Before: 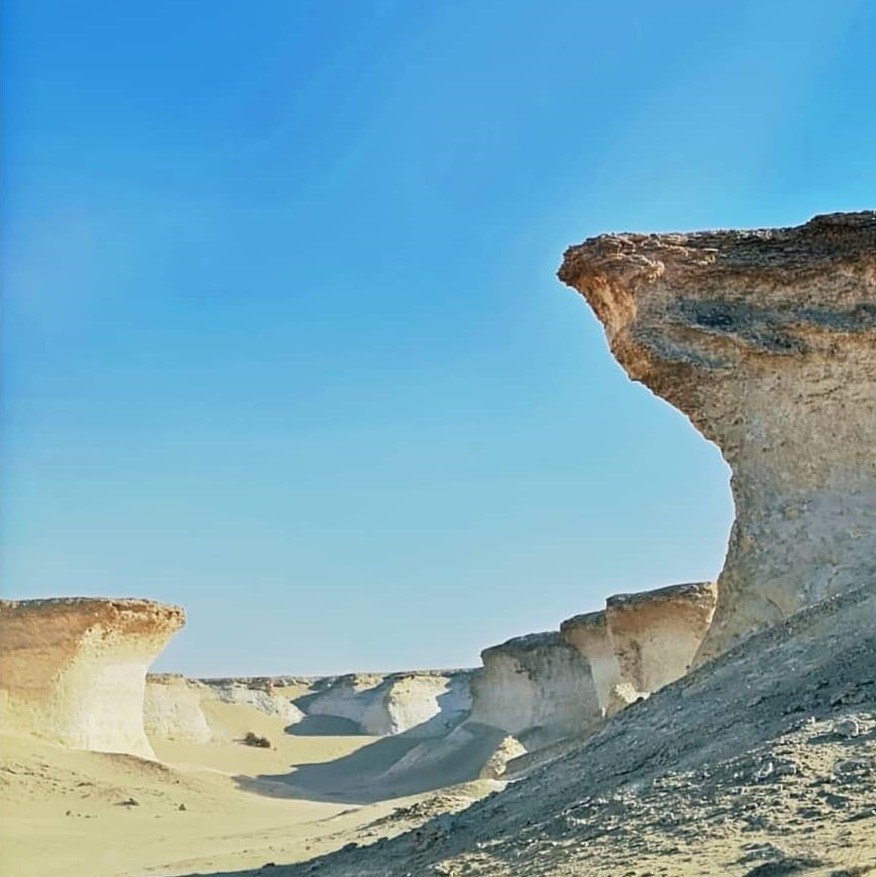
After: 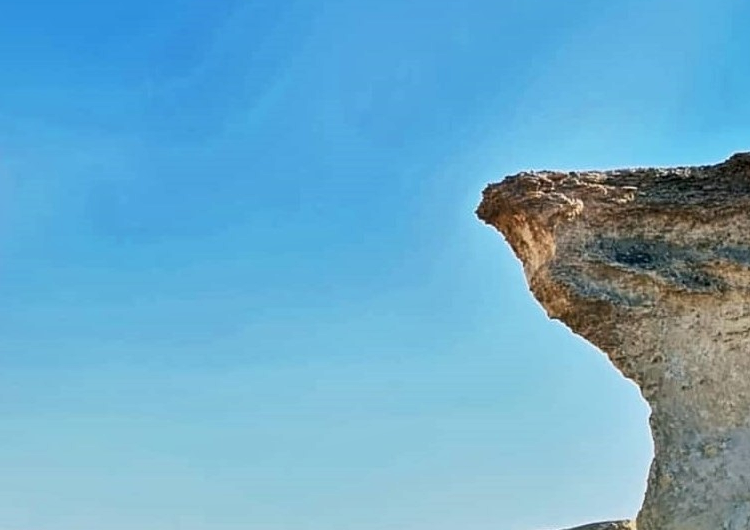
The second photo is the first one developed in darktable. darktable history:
crop and rotate: left 9.345%, top 7.22%, right 4.982%, bottom 32.331%
local contrast: mode bilateral grid, contrast 20, coarseness 50, detail 148%, midtone range 0.2
